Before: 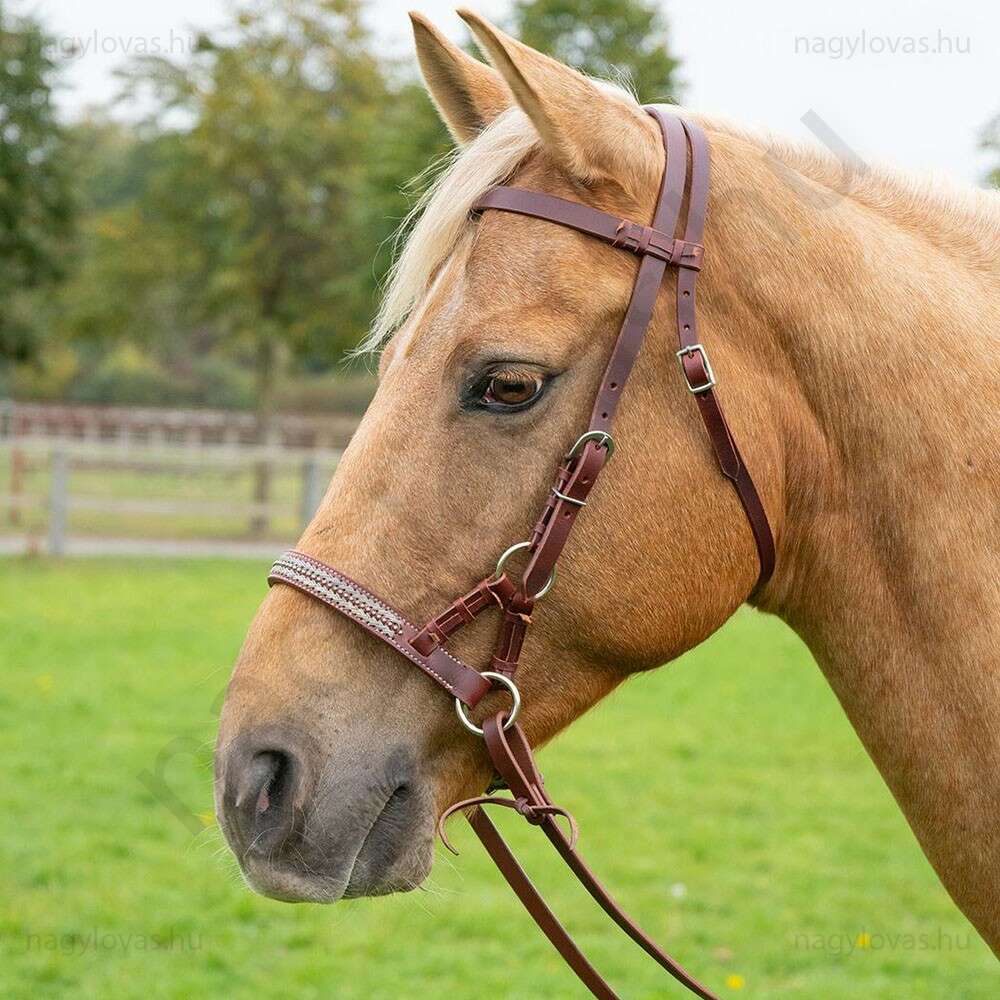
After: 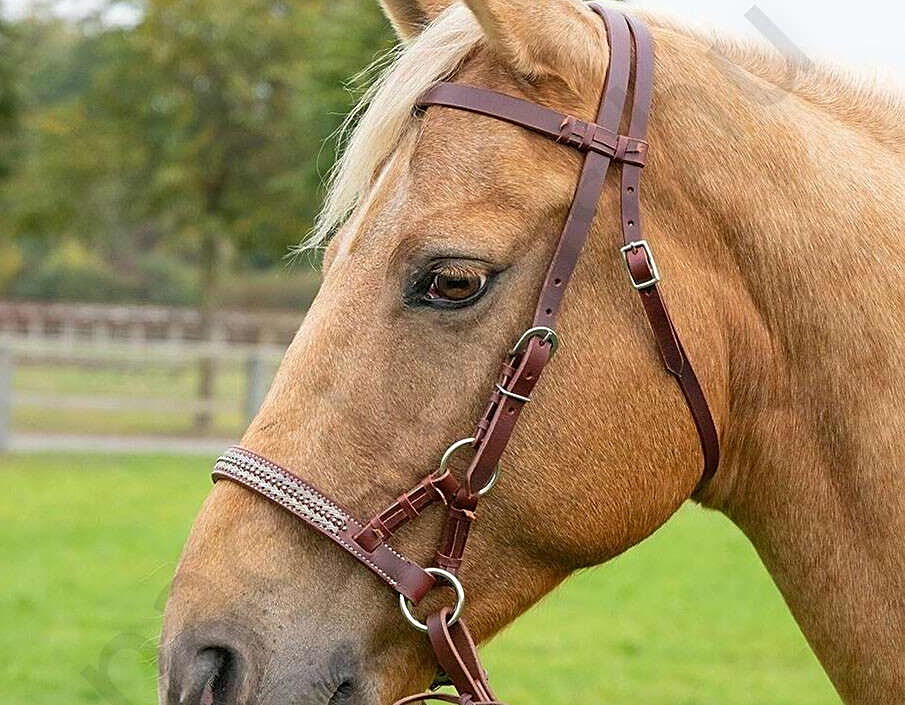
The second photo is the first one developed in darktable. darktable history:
crop: left 5.615%, top 10.401%, right 3.822%, bottom 19.095%
sharpen: on, module defaults
